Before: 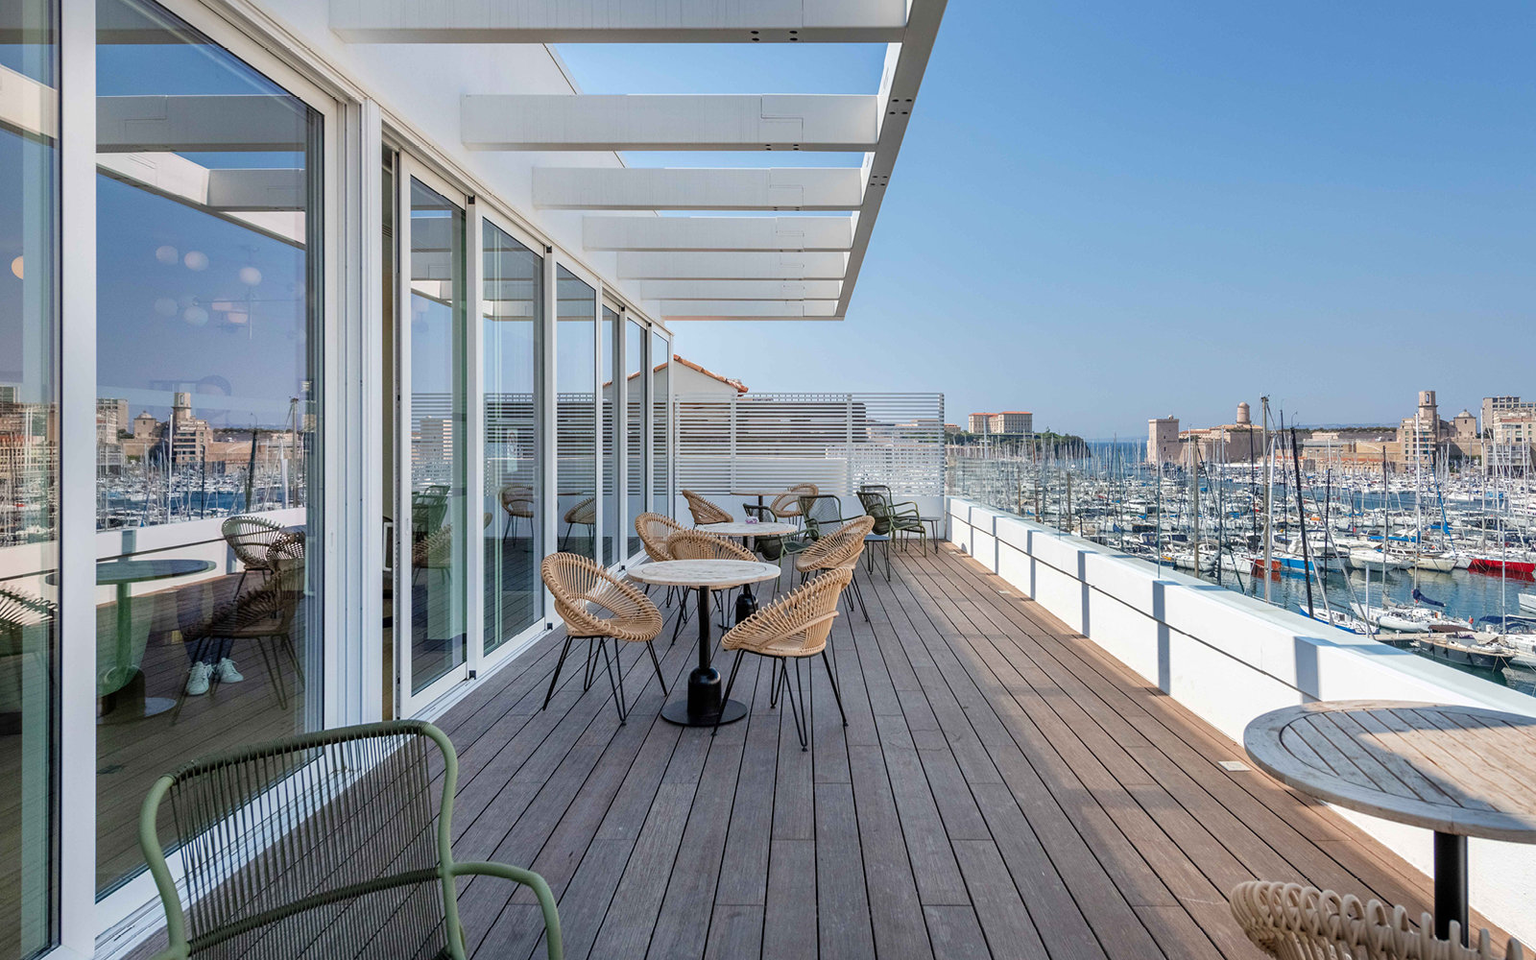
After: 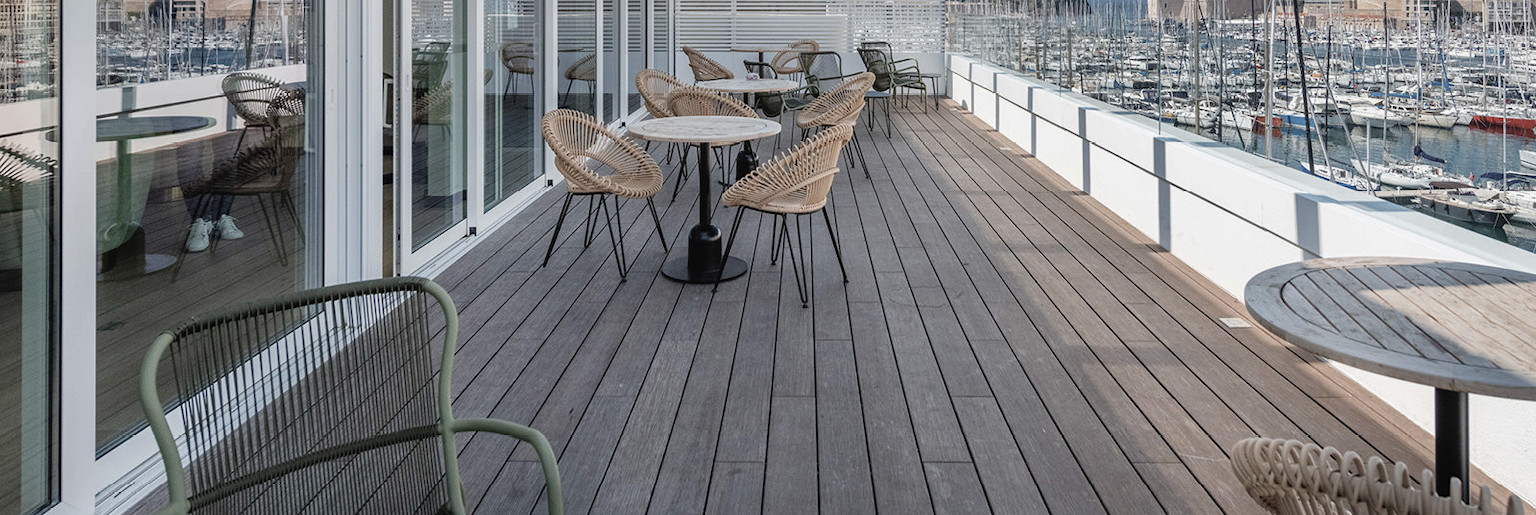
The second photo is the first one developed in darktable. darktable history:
crop and rotate: top 46.237%
contrast brightness saturation: contrast -0.05, saturation -0.41
